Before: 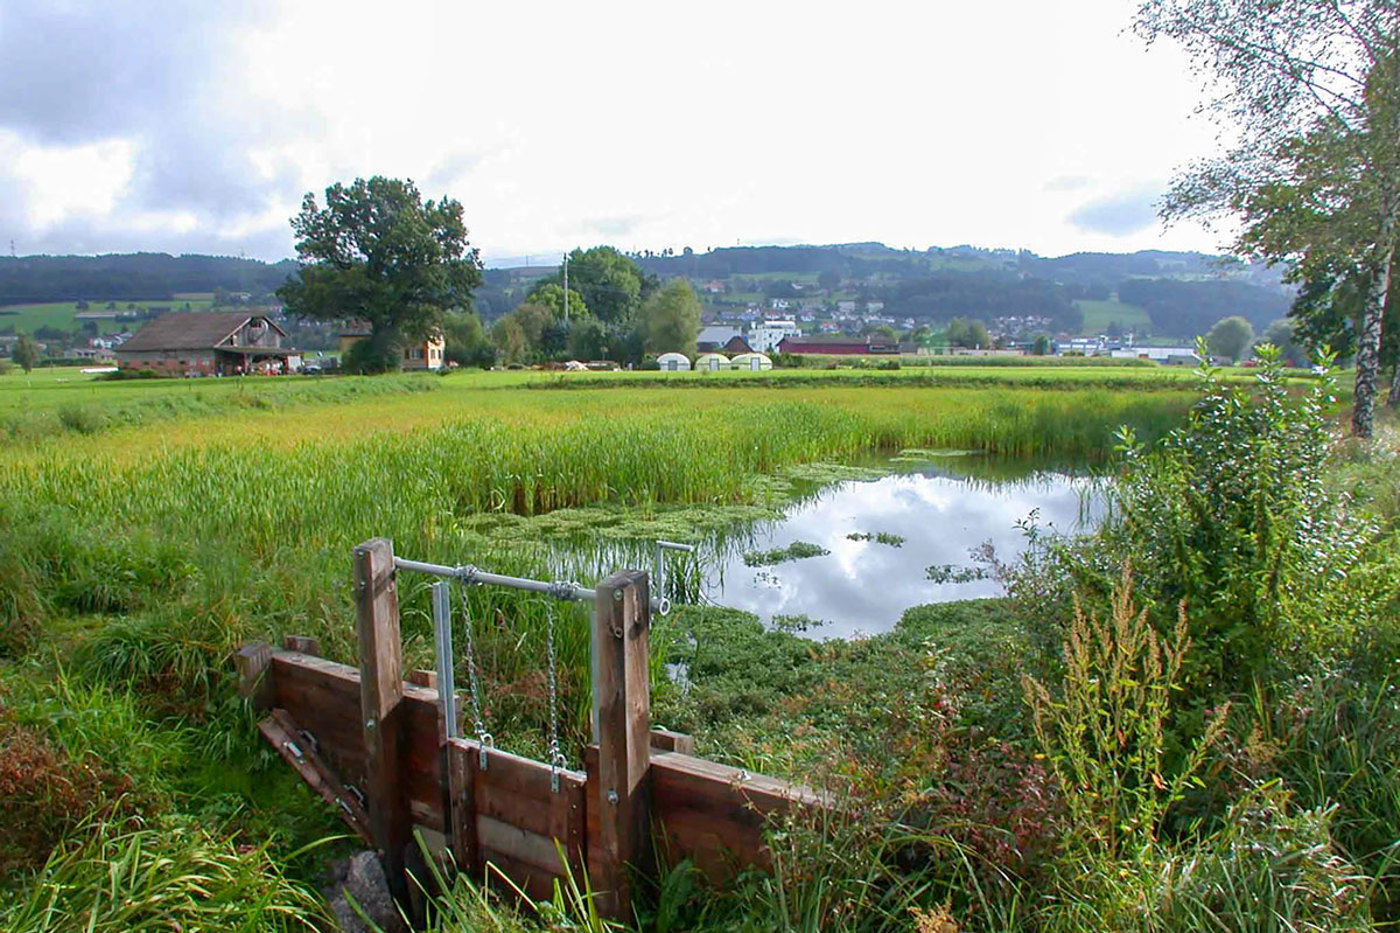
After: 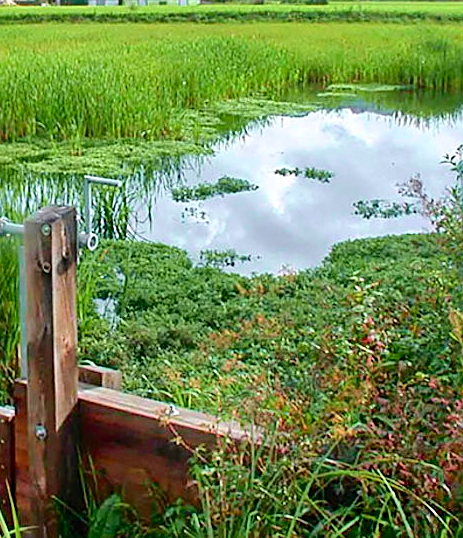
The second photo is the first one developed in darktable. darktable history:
white balance: emerald 1
shadows and highlights: soften with gaussian
sharpen: on, module defaults
crop: left 40.878%, top 39.176%, right 25.993%, bottom 3.081%
tone curve: curves: ch0 [(0, 0) (0.051, 0.047) (0.102, 0.099) (0.228, 0.275) (0.432, 0.535) (0.695, 0.778) (0.908, 0.946) (1, 1)]; ch1 [(0, 0) (0.339, 0.298) (0.402, 0.363) (0.453, 0.413) (0.485, 0.469) (0.494, 0.493) (0.504, 0.501) (0.525, 0.534) (0.563, 0.595) (0.597, 0.638) (1, 1)]; ch2 [(0, 0) (0.48, 0.48) (0.504, 0.5) (0.539, 0.554) (0.59, 0.63) (0.642, 0.684) (0.824, 0.815) (1, 1)], color space Lab, independent channels, preserve colors none
